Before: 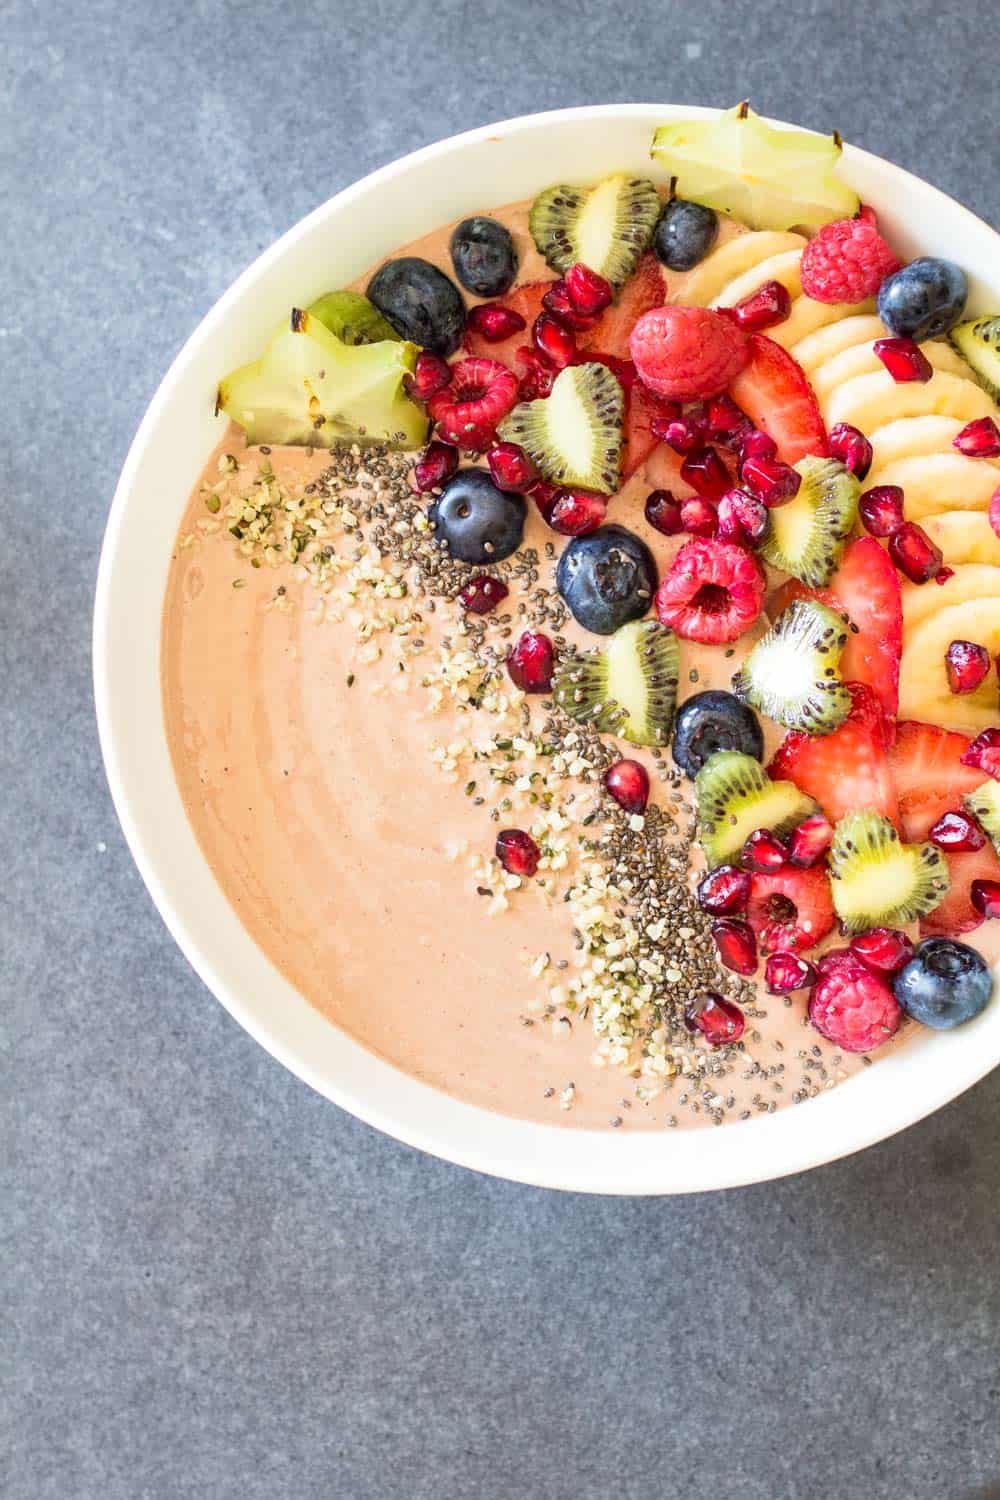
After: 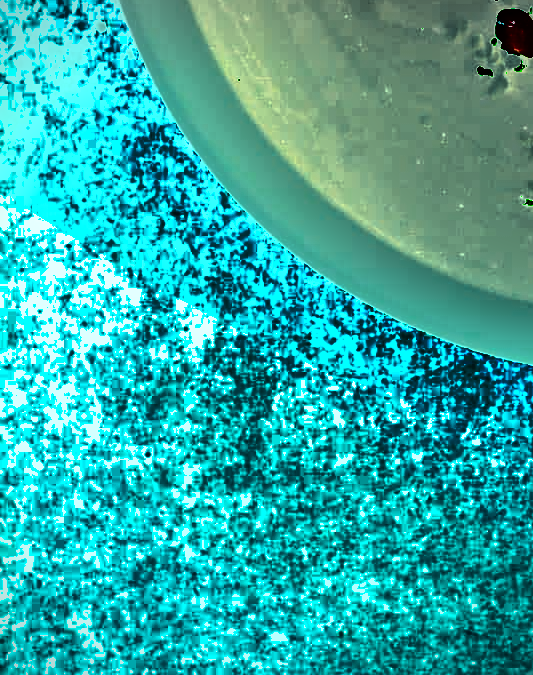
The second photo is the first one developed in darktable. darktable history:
crop and rotate: top 54.778%, right 46.61%, bottom 0.159%
shadows and highlights: shadows 20.91, highlights -82.73, soften with gaussian
exposure: black level correction 0, exposure 1 EV, compensate exposure bias true, compensate highlight preservation false
tone equalizer: -7 EV 0.15 EV, -6 EV 0.6 EV, -5 EV 1.15 EV, -4 EV 1.33 EV, -3 EV 1.15 EV, -2 EV 0.6 EV, -1 EV 0.15 EV, mask exposure compensation -0.5 EV
vignetting: on, module defaults
color balance rgb: shadows lift › luminance 0.49%, shadows lift › chroma 6.83%, shadows lift › hue 300.29°, power › hue 208.98°, highlights gain › luminance 20.24%, highlights gain › chroma 13.17%, highlights gain › hue 173.85°, perceptual saturation grading › global saturation 18.05%
contrast brightness saturation: saturation -0.05
